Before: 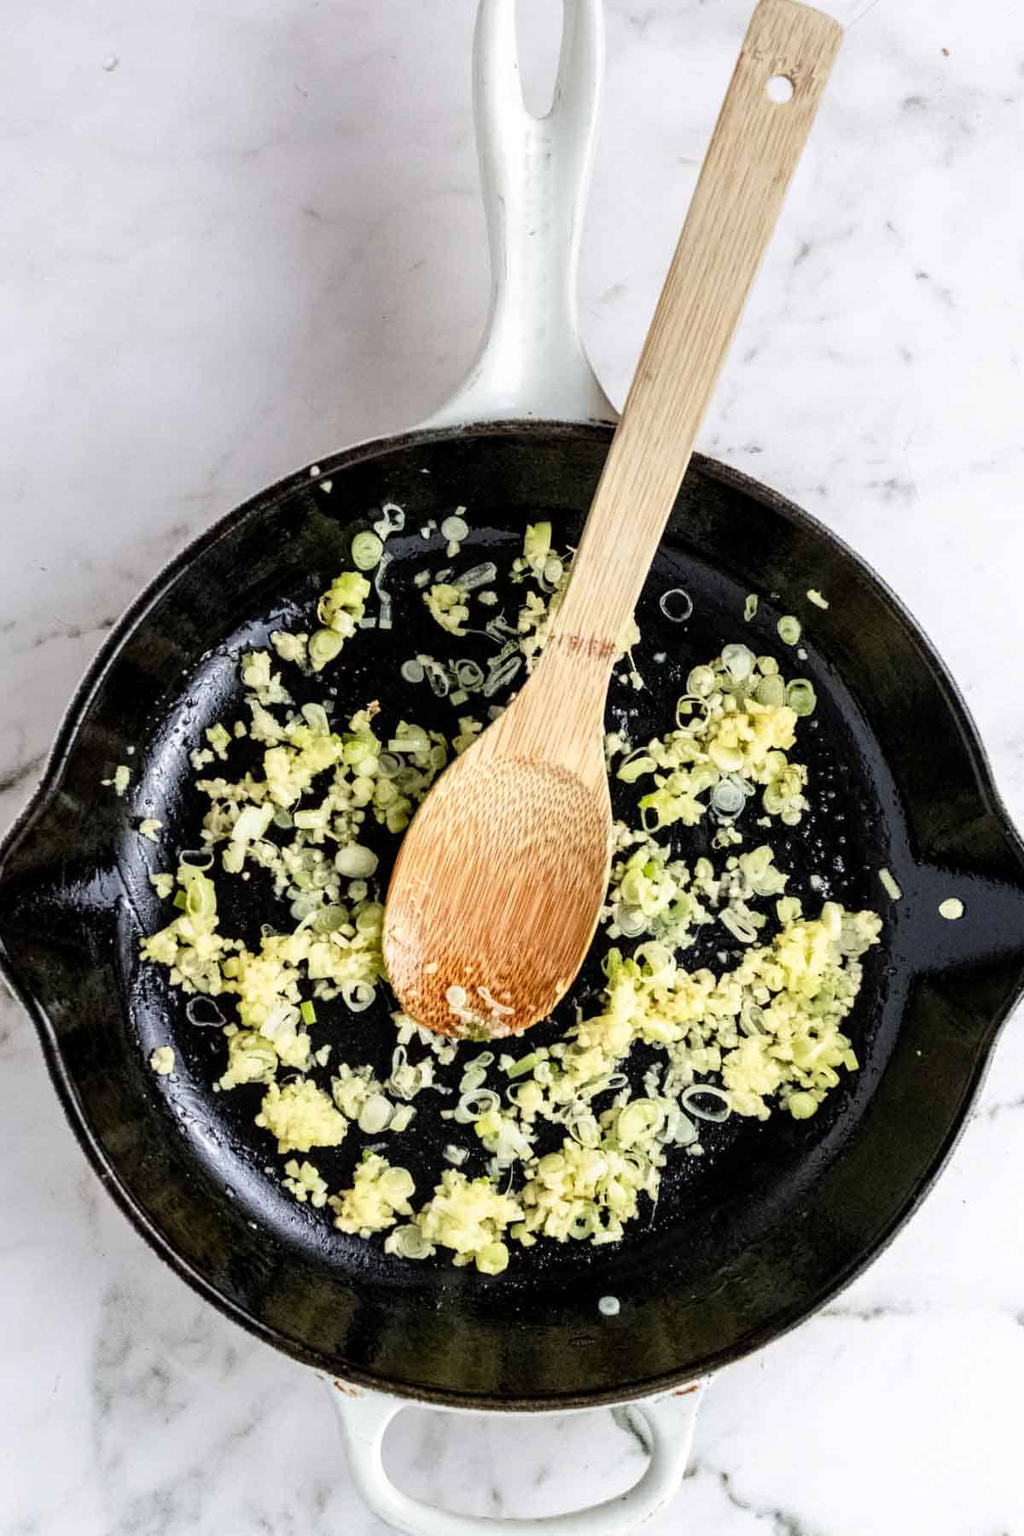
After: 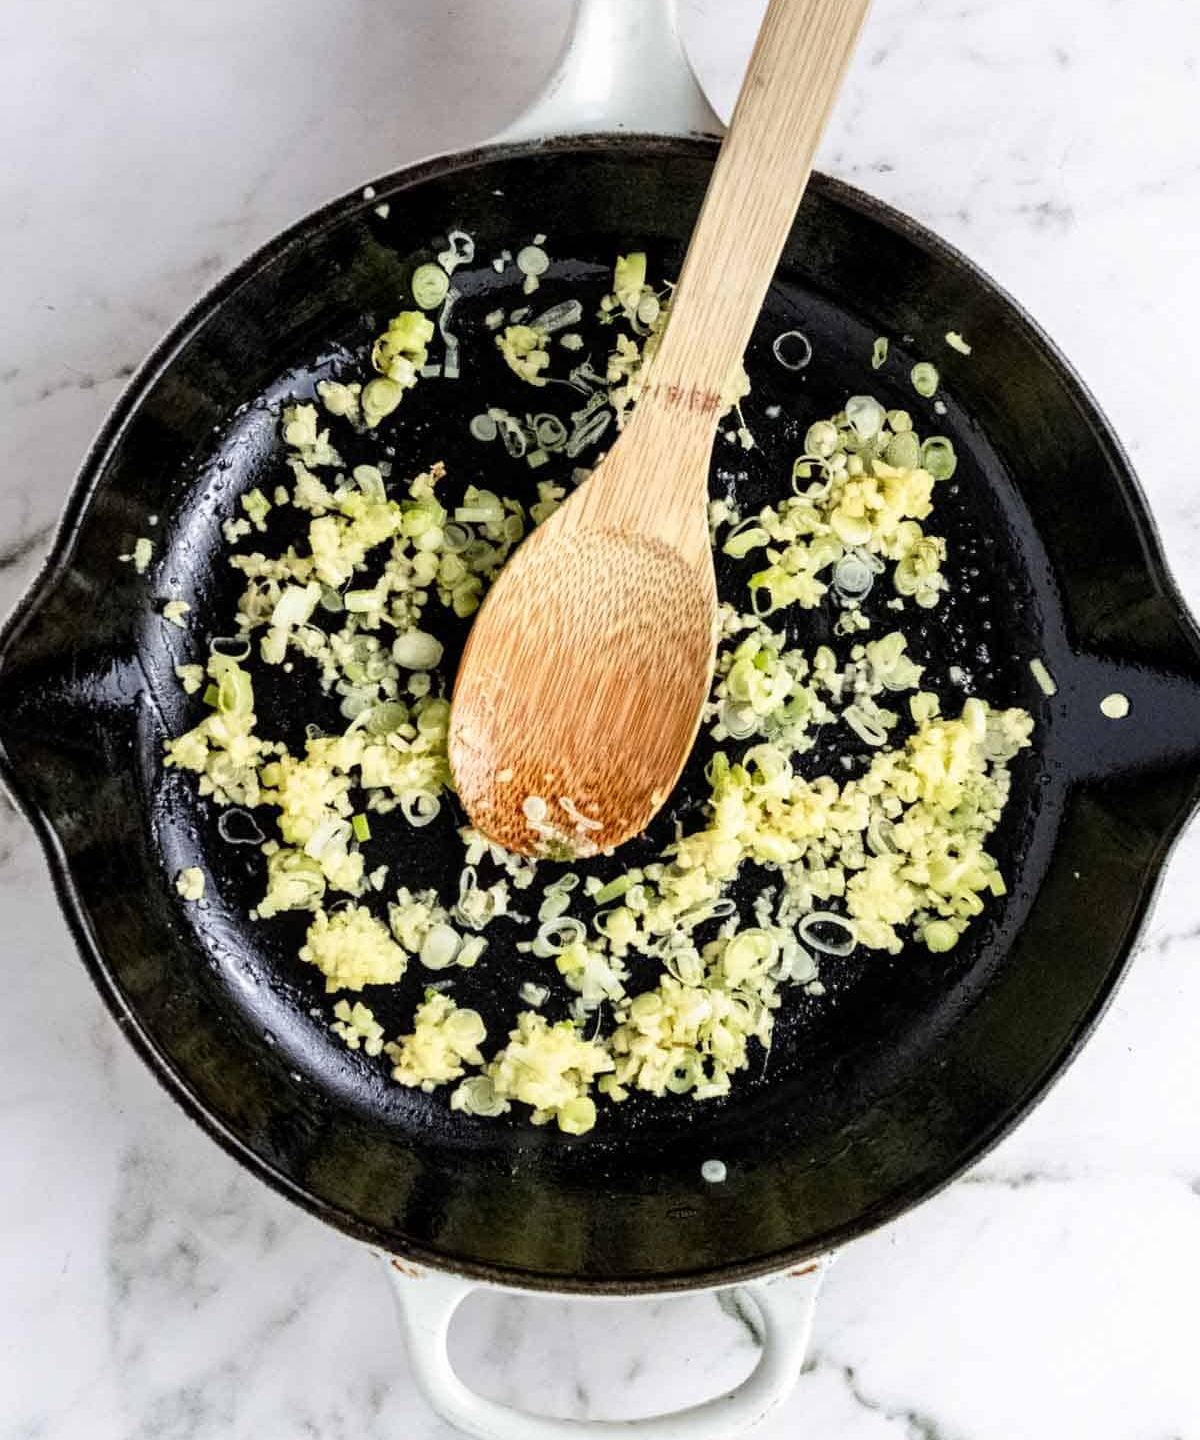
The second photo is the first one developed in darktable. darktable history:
crop and rotate: top 19.998%
white balance: emerald 1
